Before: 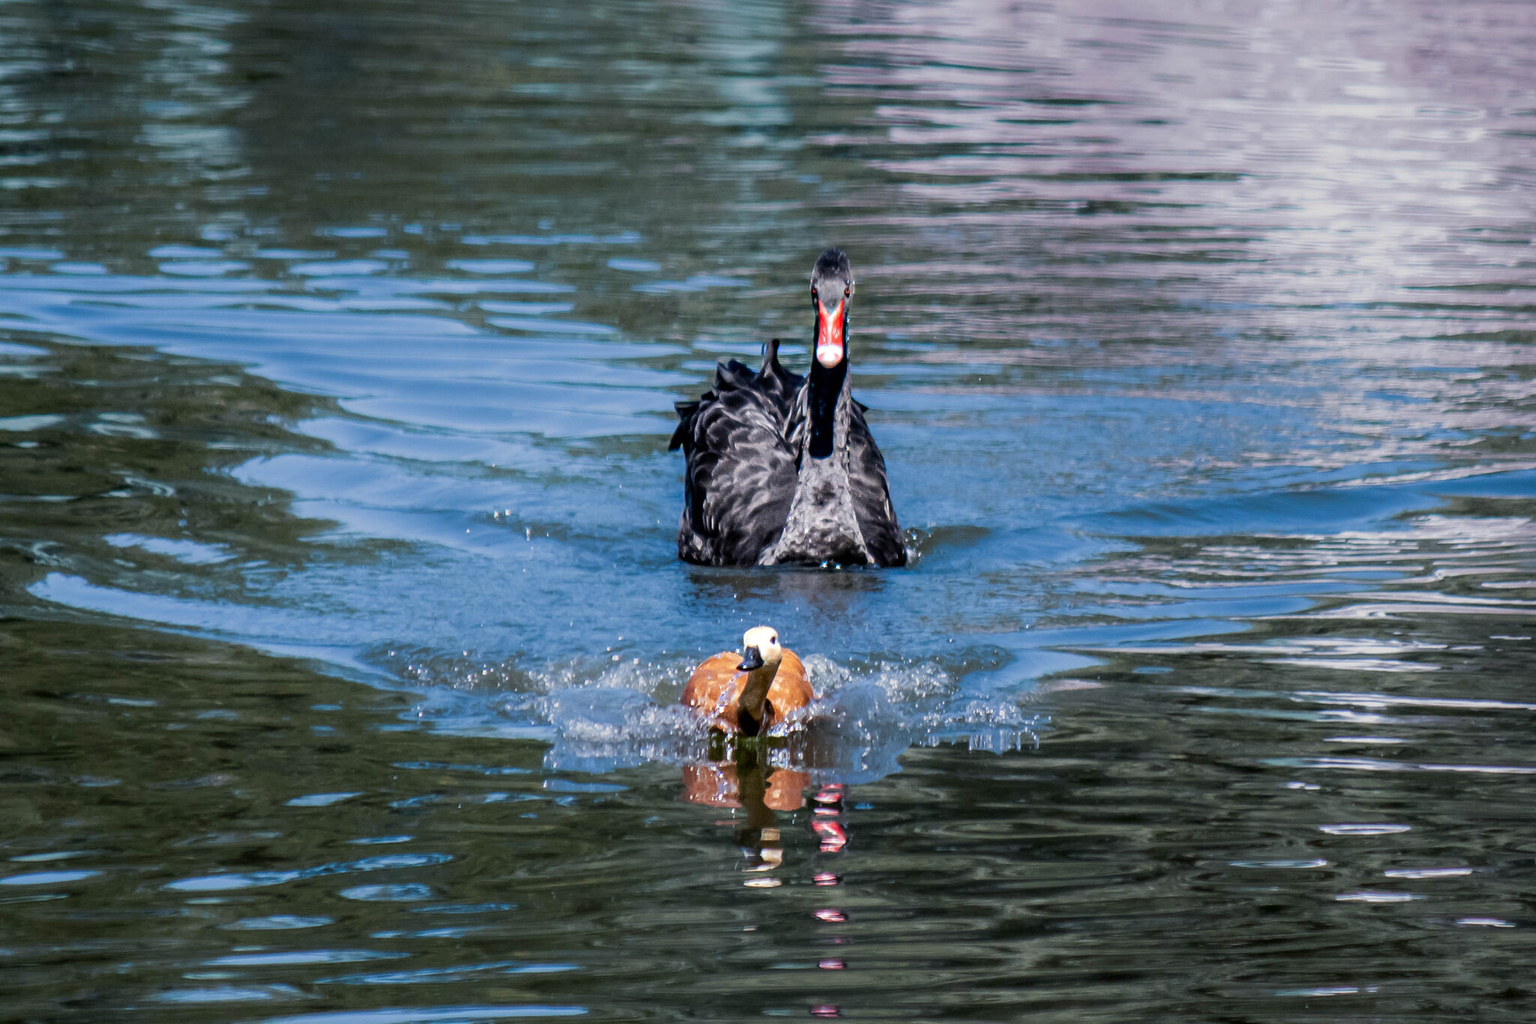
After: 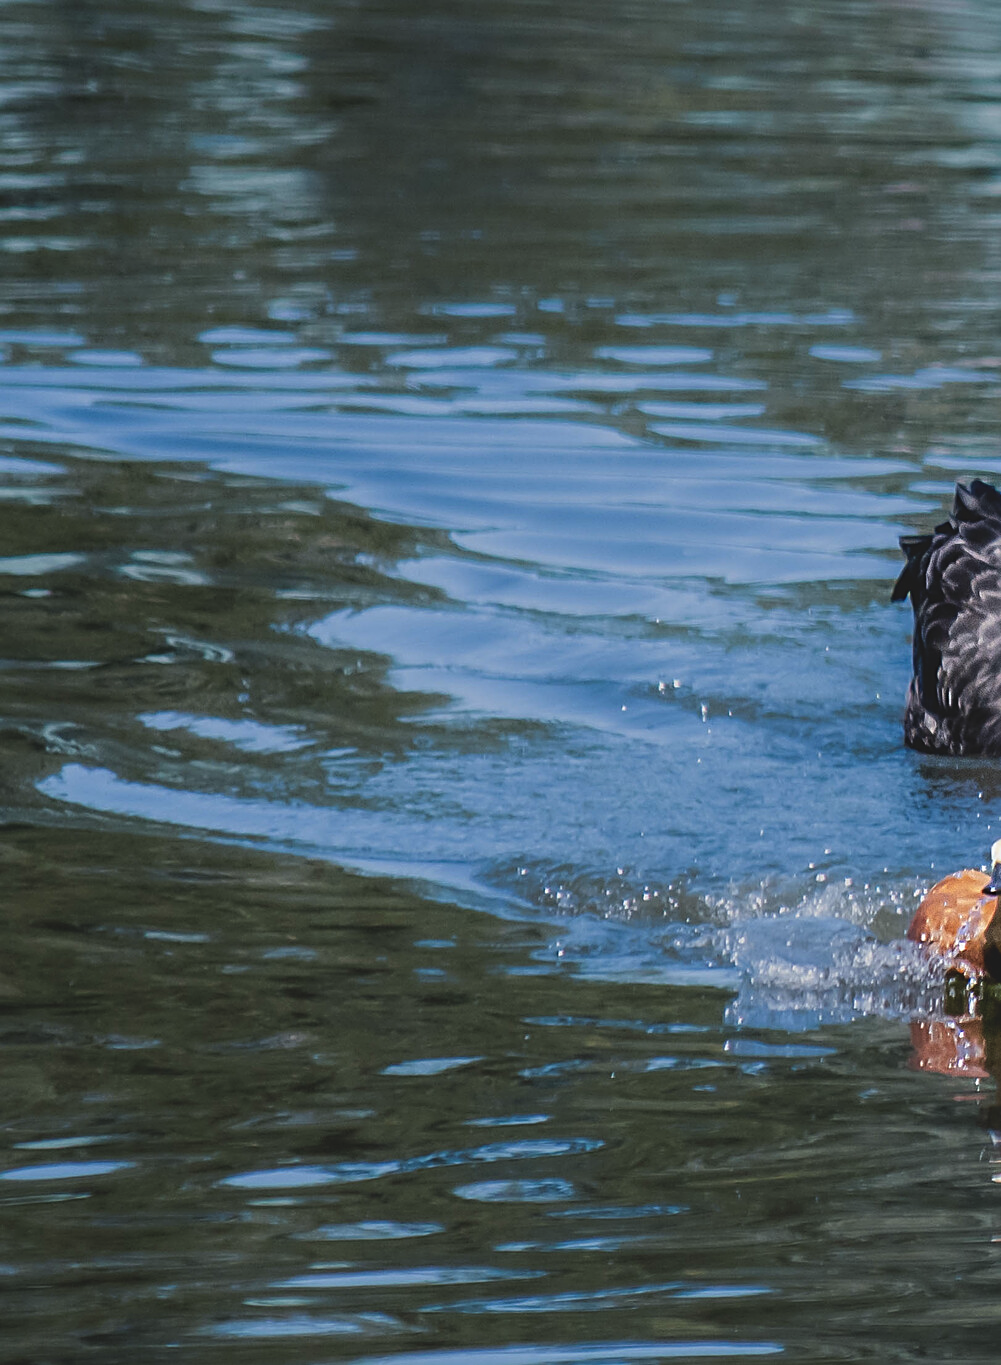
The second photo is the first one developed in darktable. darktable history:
crop and rotate: left 0.017%, top 0%, right 51.089%
exposure: black level correction -0.013, exposure -0.194 EV, compensate highlight preservation false
sharpen: on, module defaults
